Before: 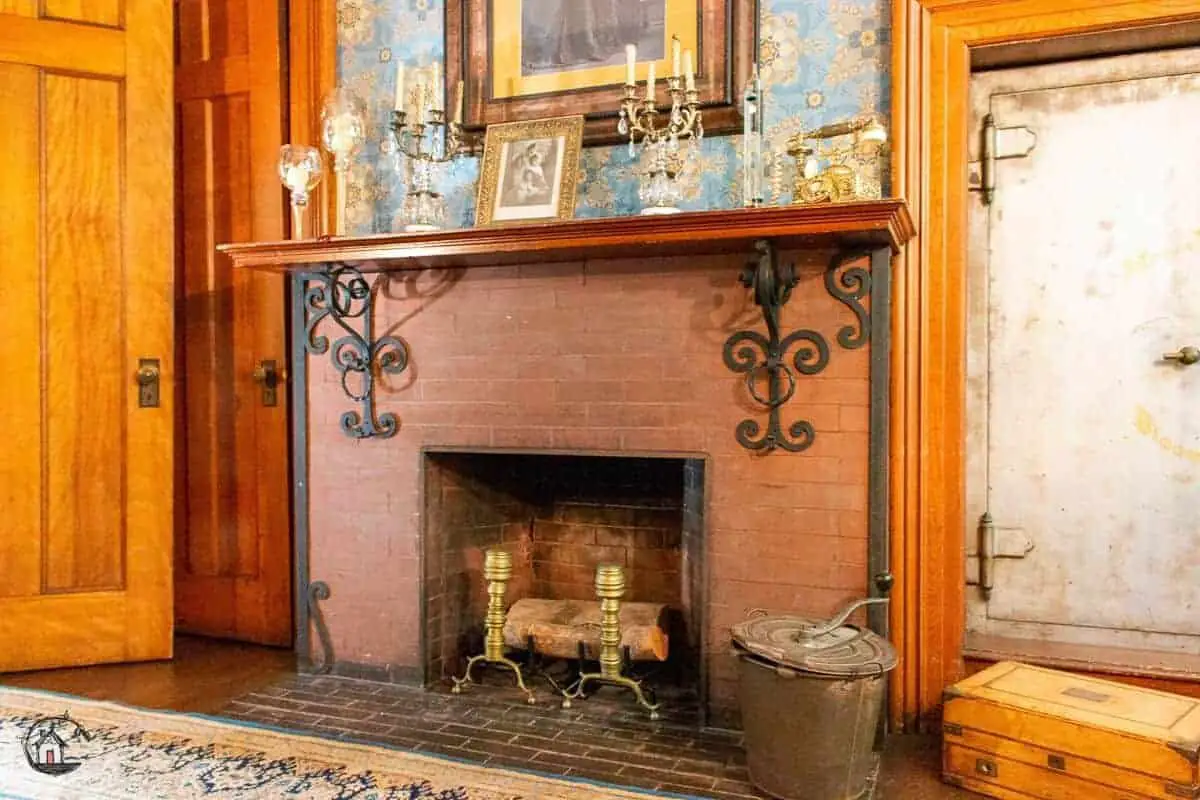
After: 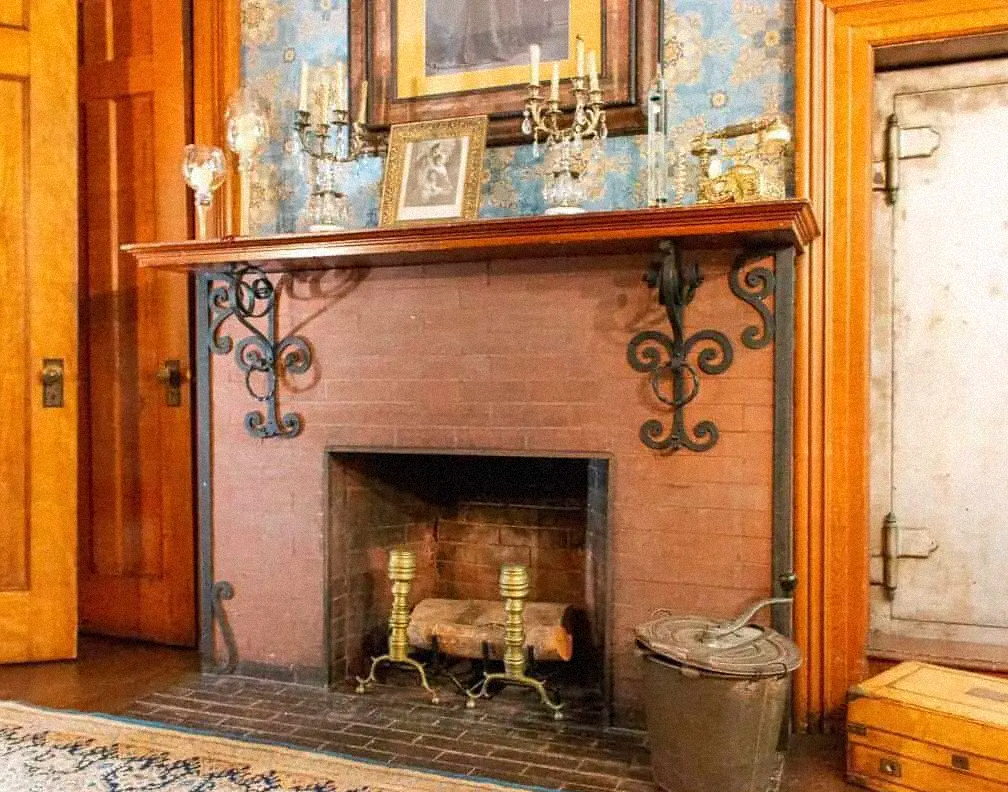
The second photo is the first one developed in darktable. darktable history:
crop: left 8.026%, right 7.374%
grain: mid-tones bias 0%
